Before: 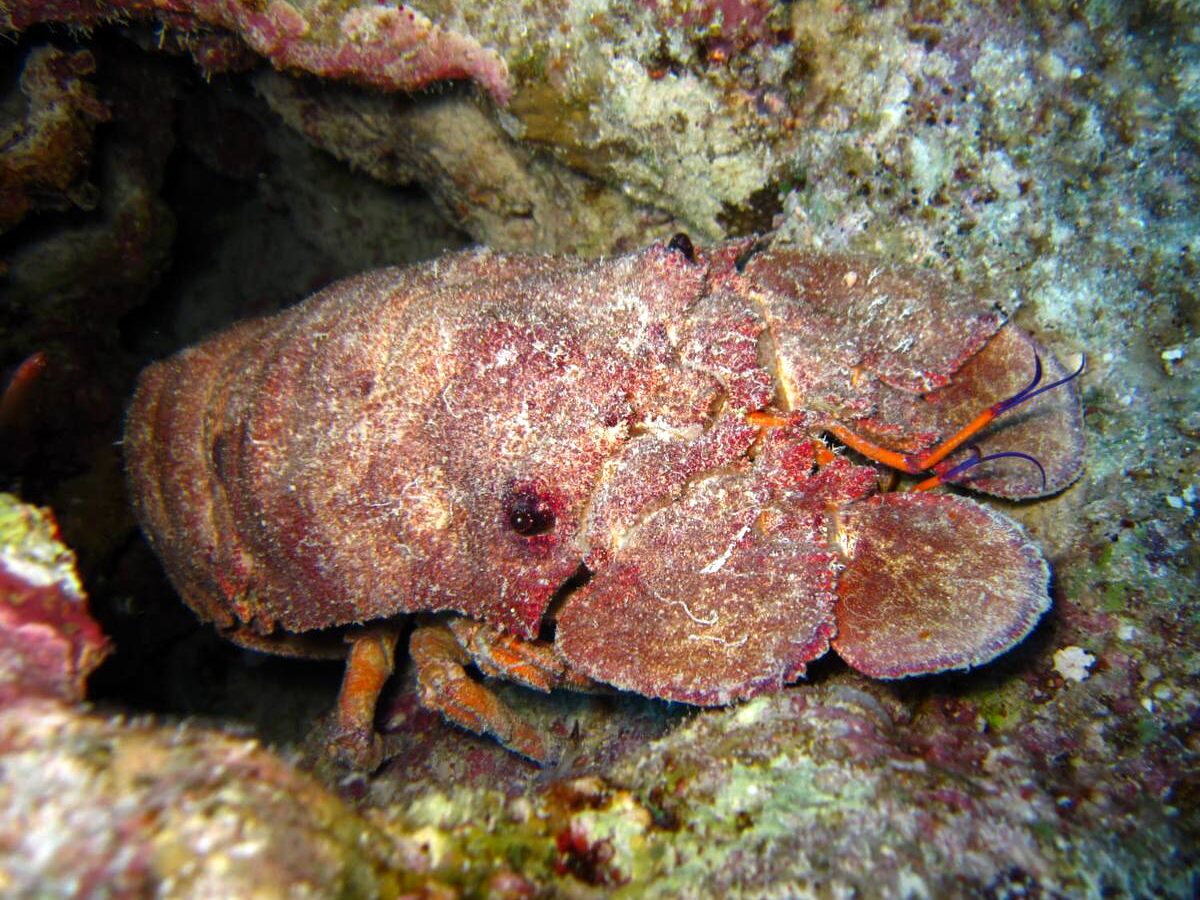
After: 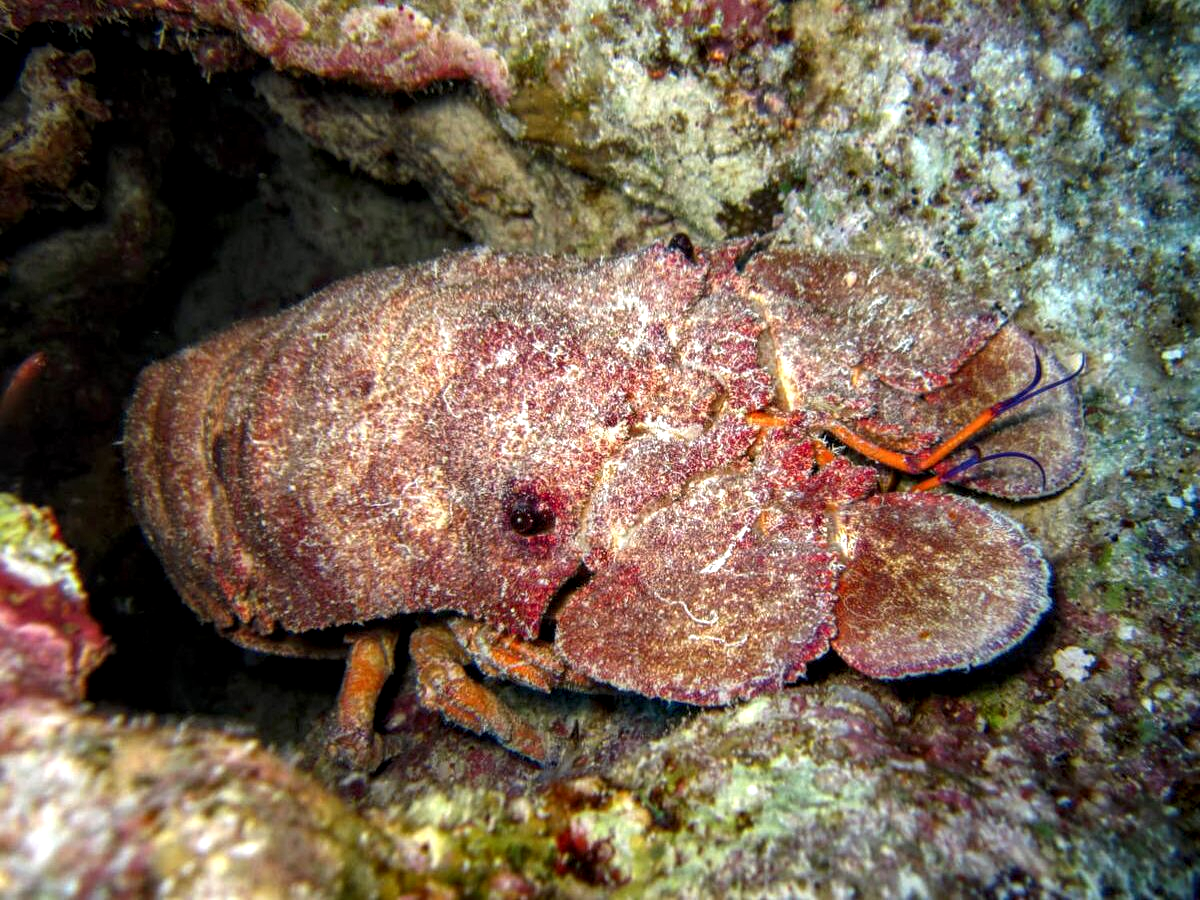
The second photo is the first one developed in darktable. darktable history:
local contrast: highlights 63%, detail 143%, midtone range 0.424
